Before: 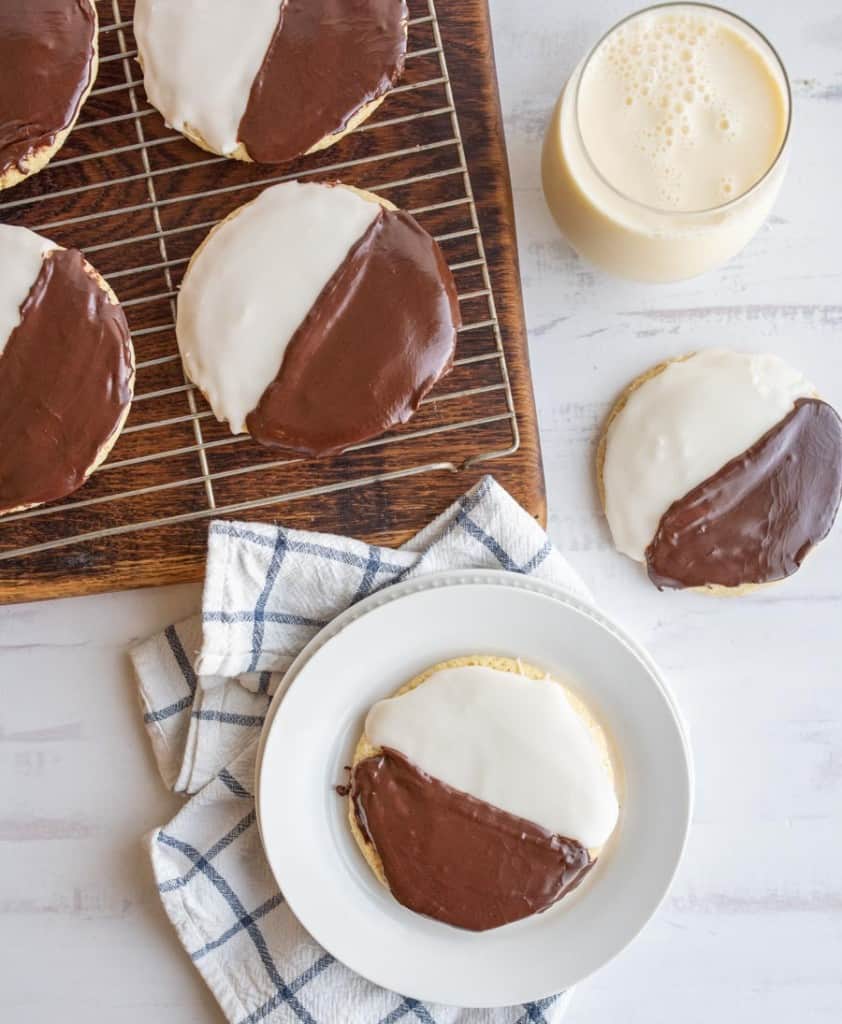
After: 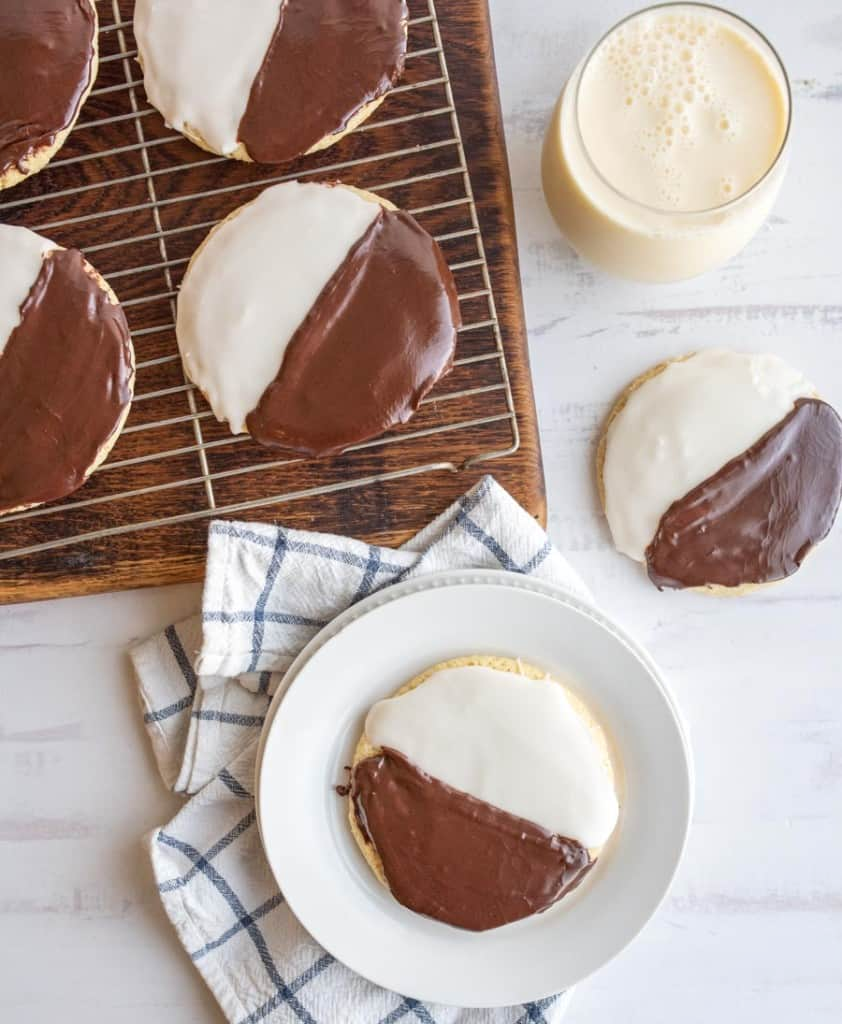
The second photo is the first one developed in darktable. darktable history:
shadows and highlights: shadows -8.31, white point adjustment 1.41, highlights 11.64
